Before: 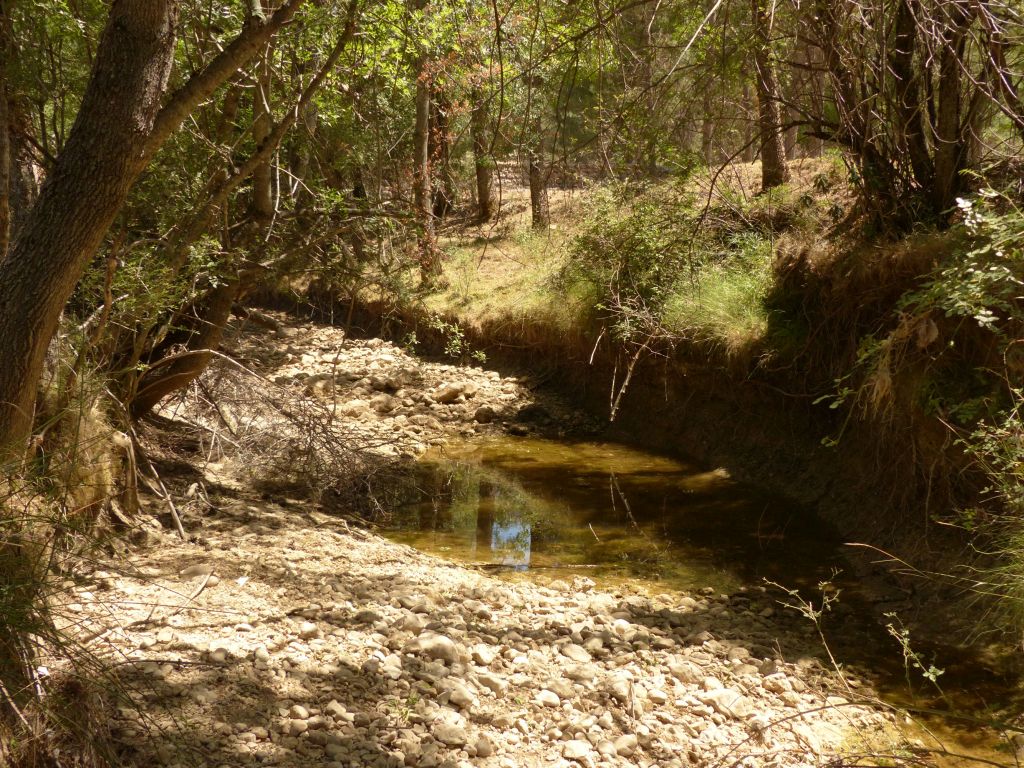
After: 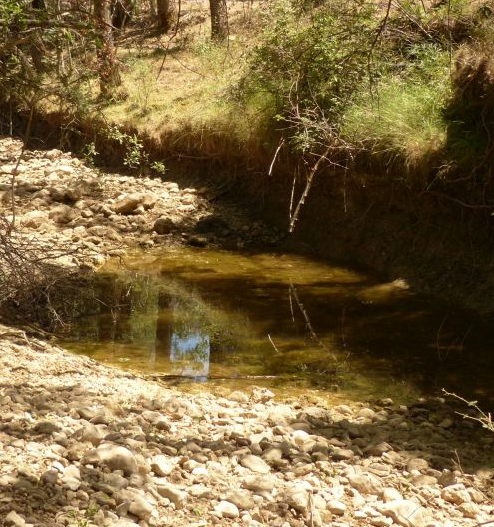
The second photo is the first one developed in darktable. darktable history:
white balance: emerald 1
crop: left 31.379%, top 24.658%, right 20.326%, bottom 6.628%
